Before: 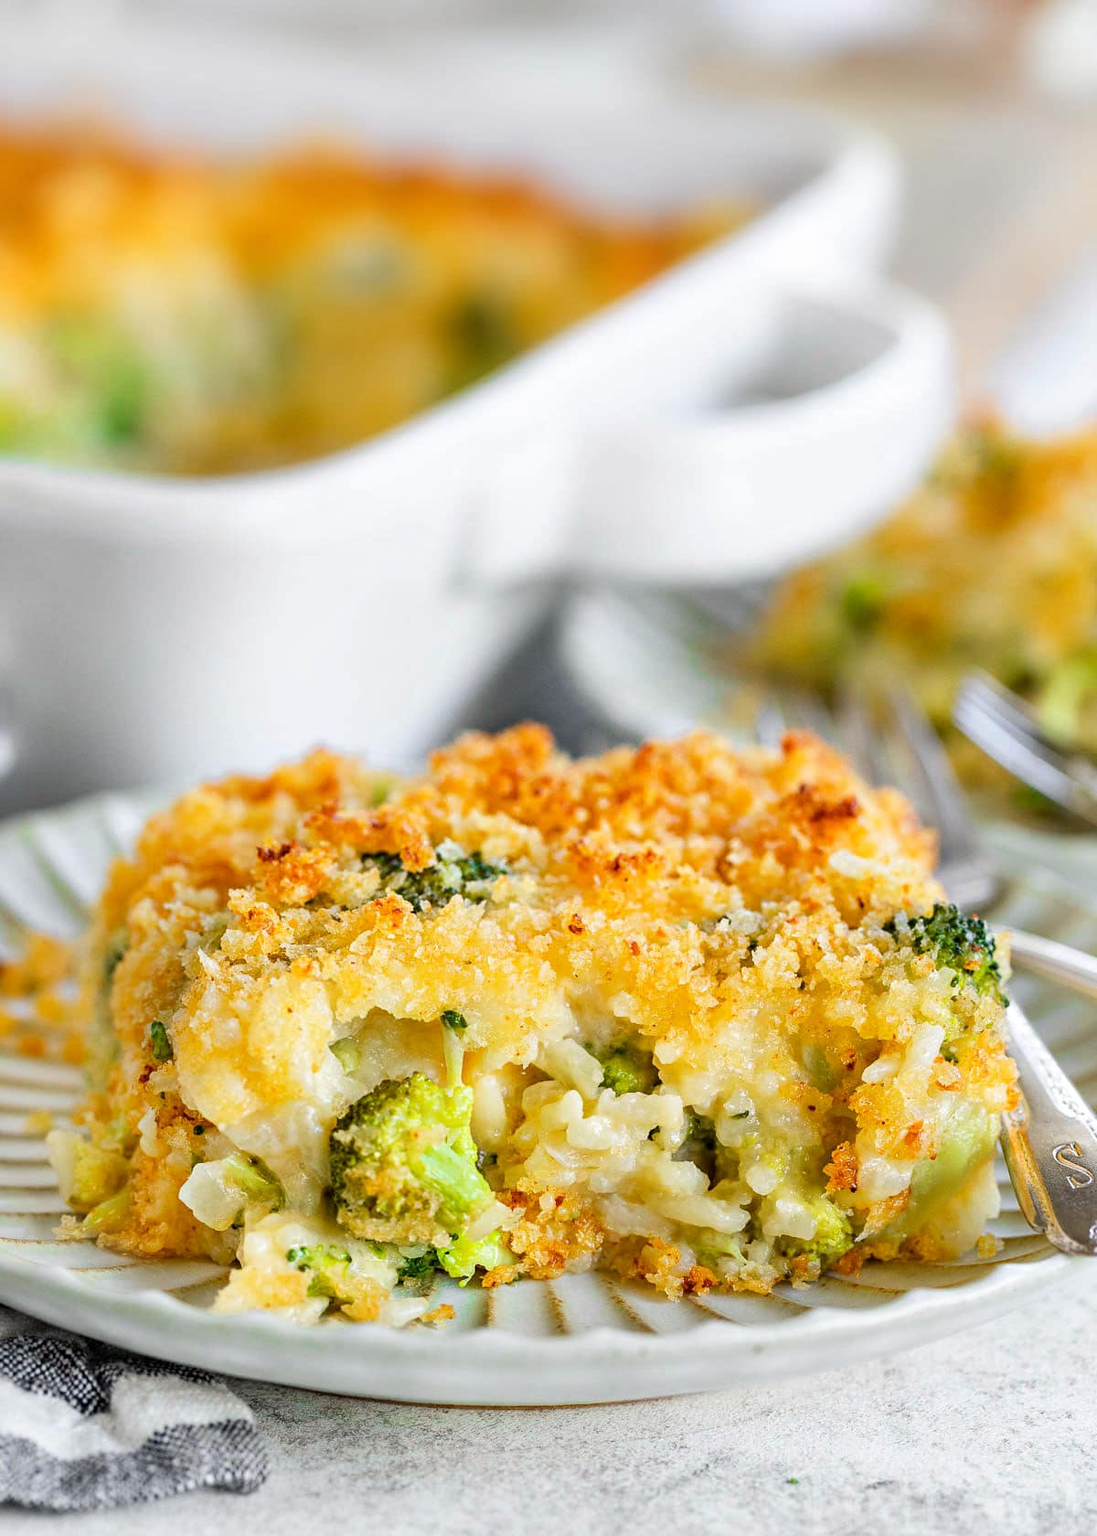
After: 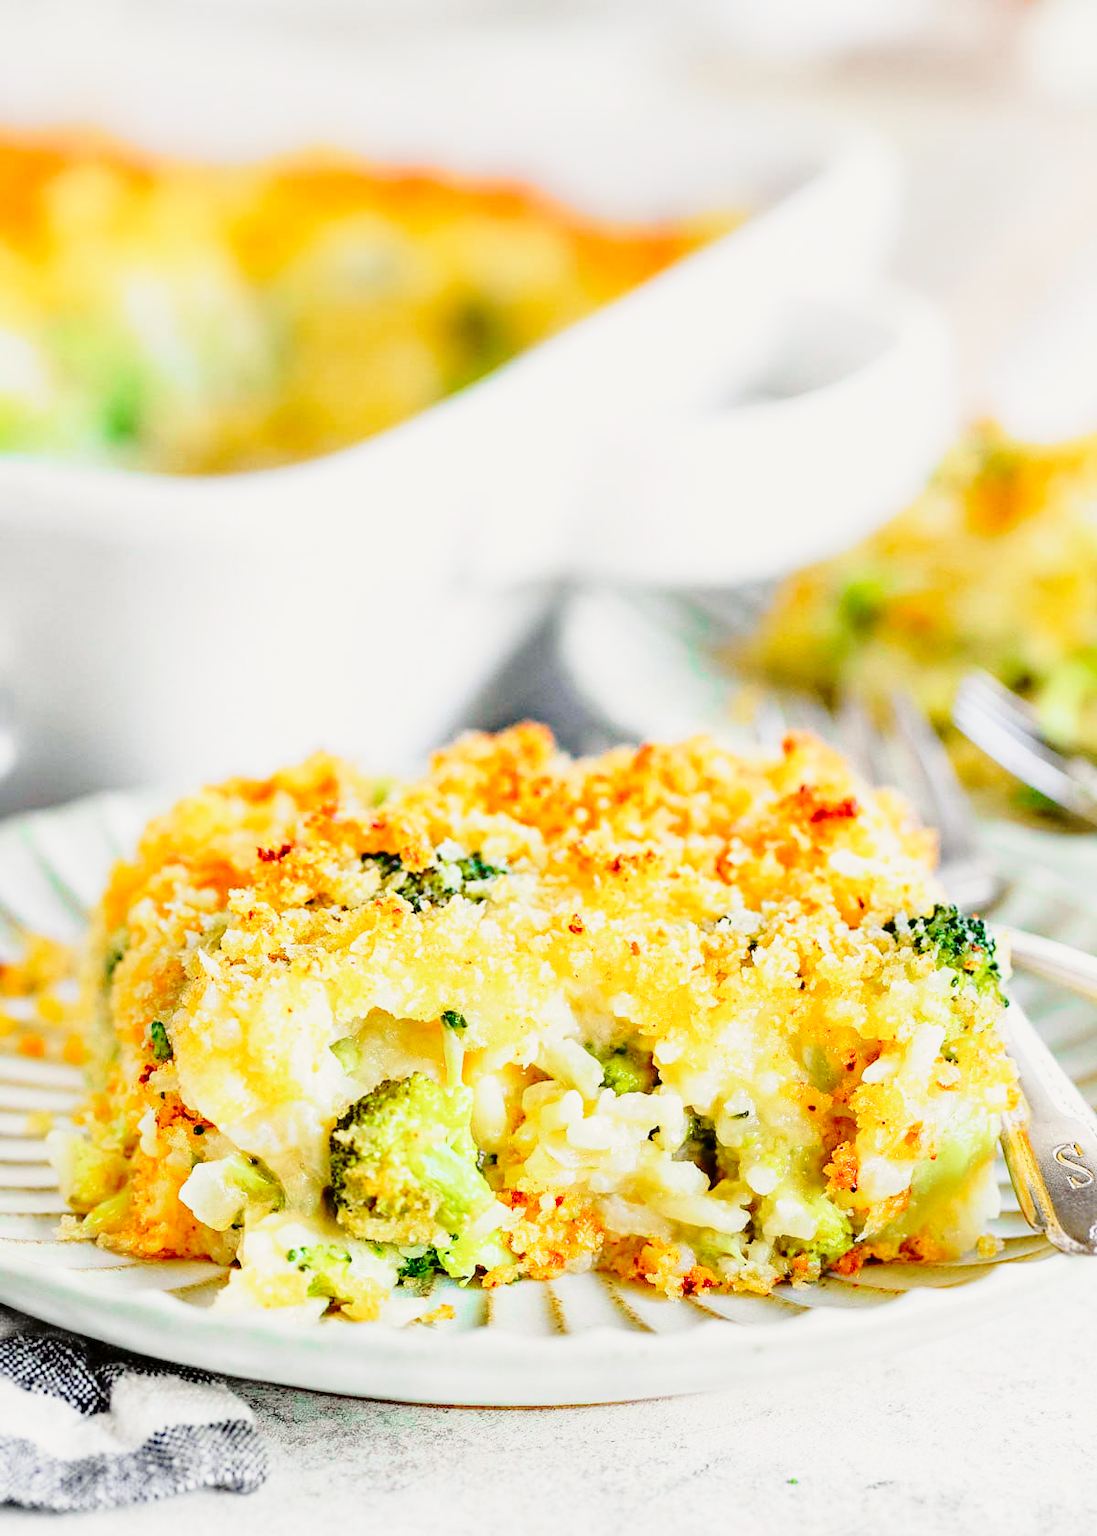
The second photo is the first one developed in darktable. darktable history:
base curve: curves: ch0 [(0, 0) (0.032, 0.037) (0.105, 0.228) (0.435, 0.76) (0.856, 0.983) (1, 1)], preserve colors none
tone curve: curves: ch0 [(0, 0) (0.068, 0.031) (0.183, 0.13) (0.341, 0.319) (0.547, 0.545) (0.828, 0.817) (1, 0.968)]; ch1 [(0, 0) (0.23, 0.166) (0.34, 0.308) (0.371, 0.337) (0.429, 0.408) (0.477, 0.466) (0.499, 0.5) (0.529, 0.528) (0.559, 0.578) (0.743, 0.798) (1, 1)]; ch2 [(0, 0) (0.431, 0.419) (0.495, 0.502) (0.524, 0.525) (0.568, 0.543) (0.6, 0.597) (0.634, 0.644) (0.728, 0.722) (1, 1)], color space Lab, independent channels, preserve colors none
